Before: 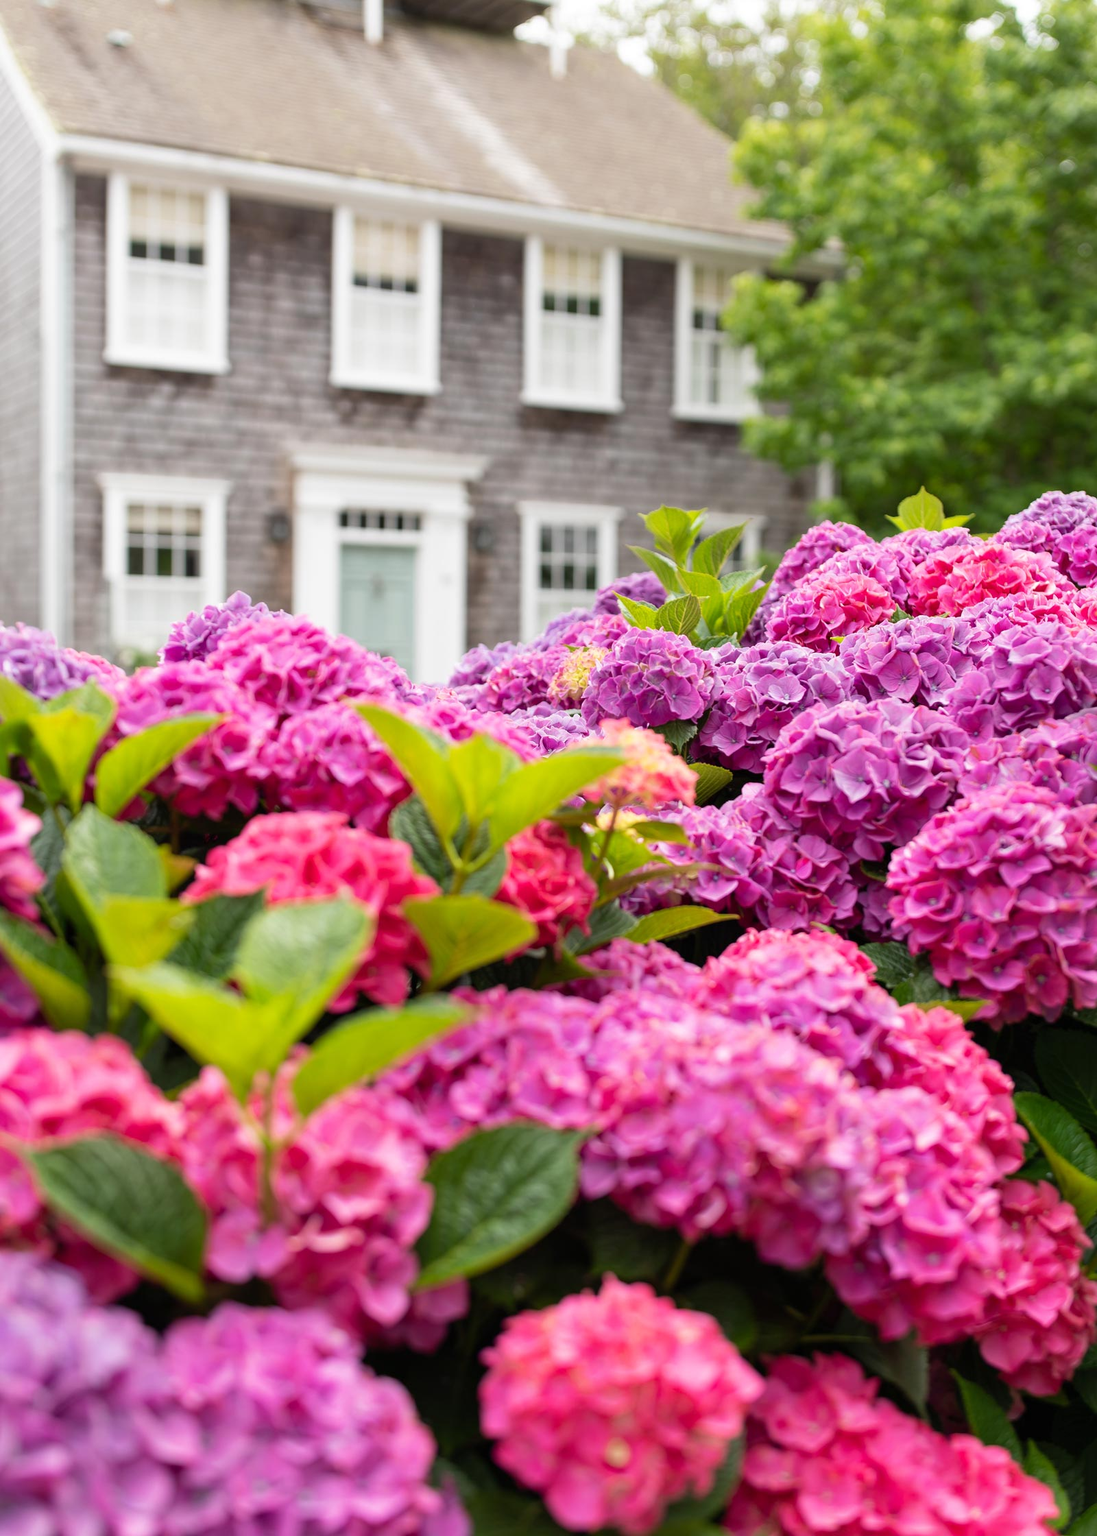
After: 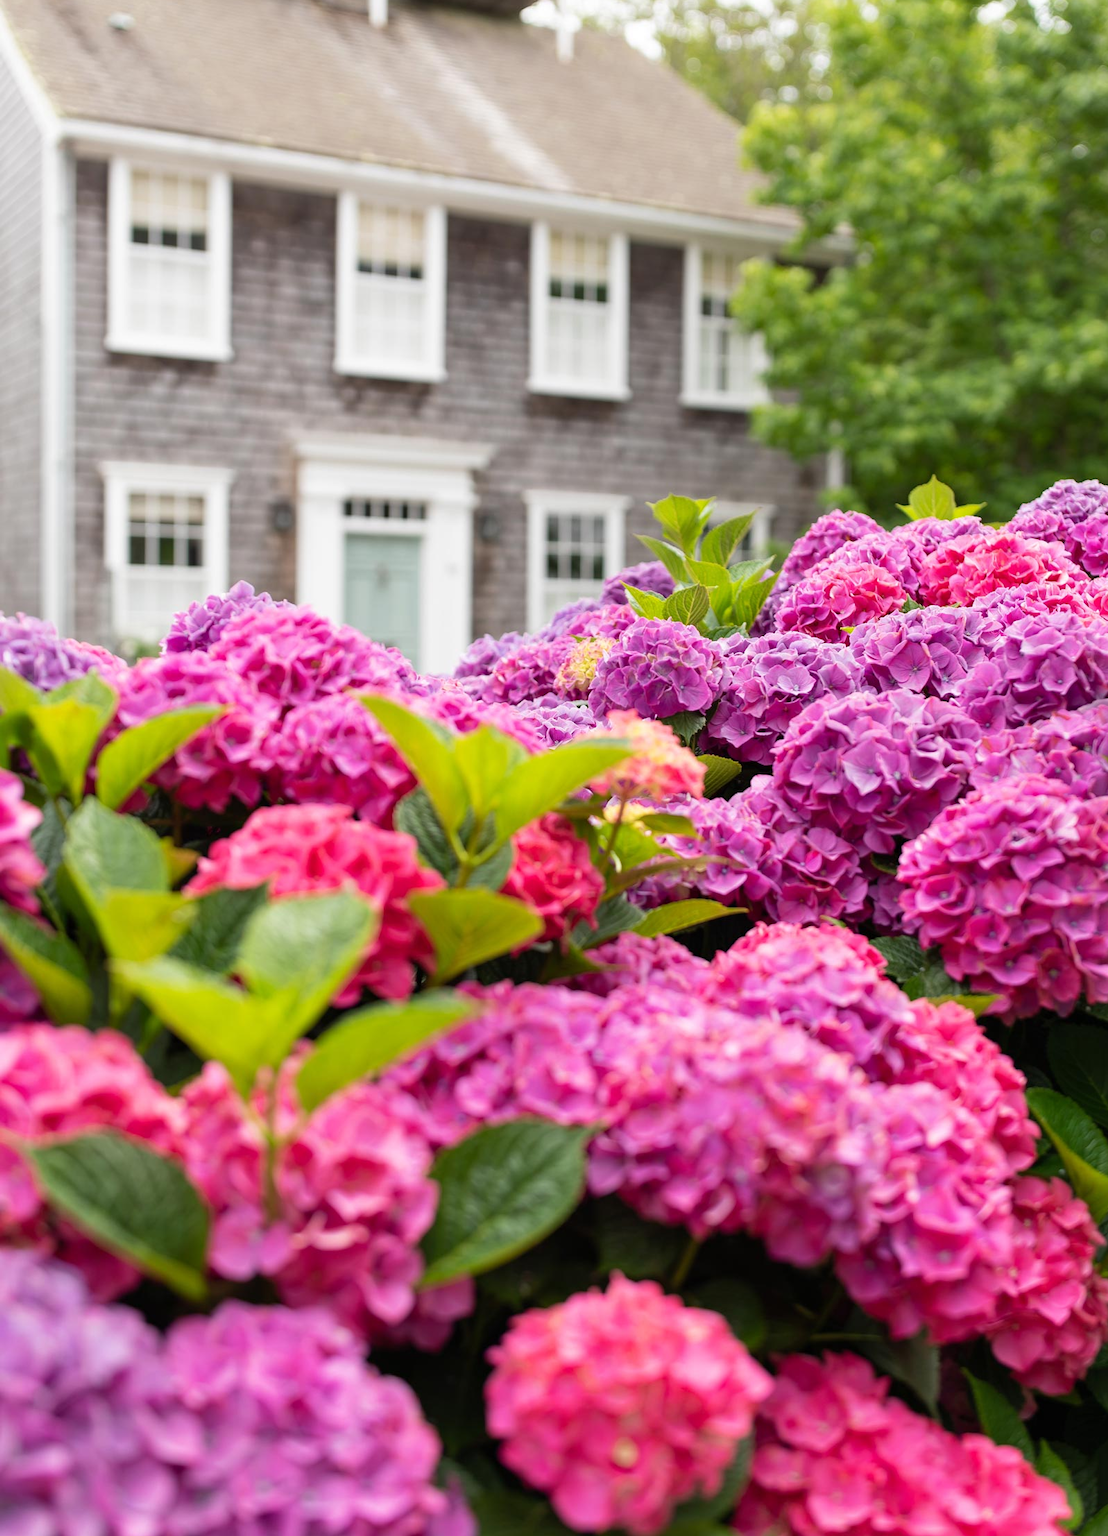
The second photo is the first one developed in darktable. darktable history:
crop: top 1.127%, right 0.103%
